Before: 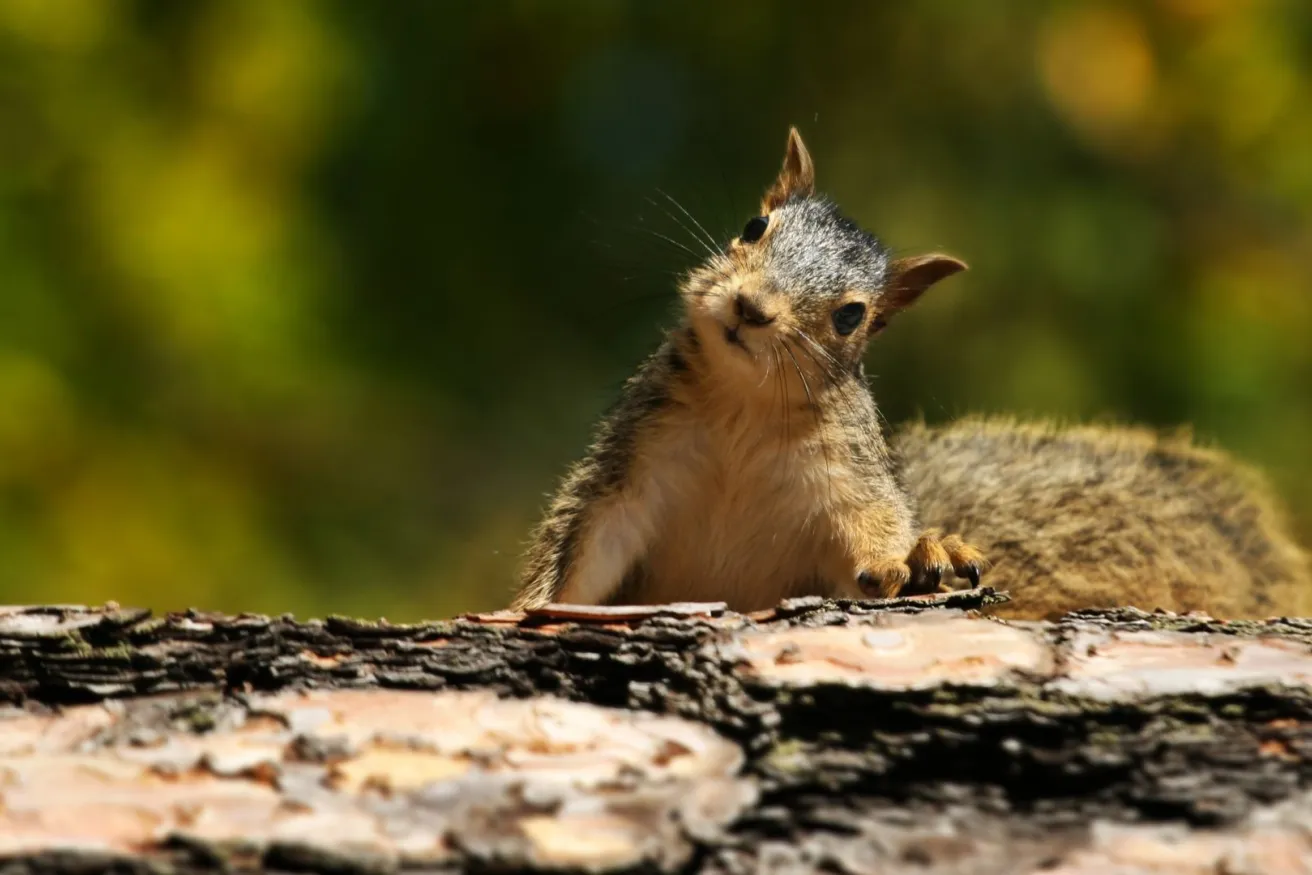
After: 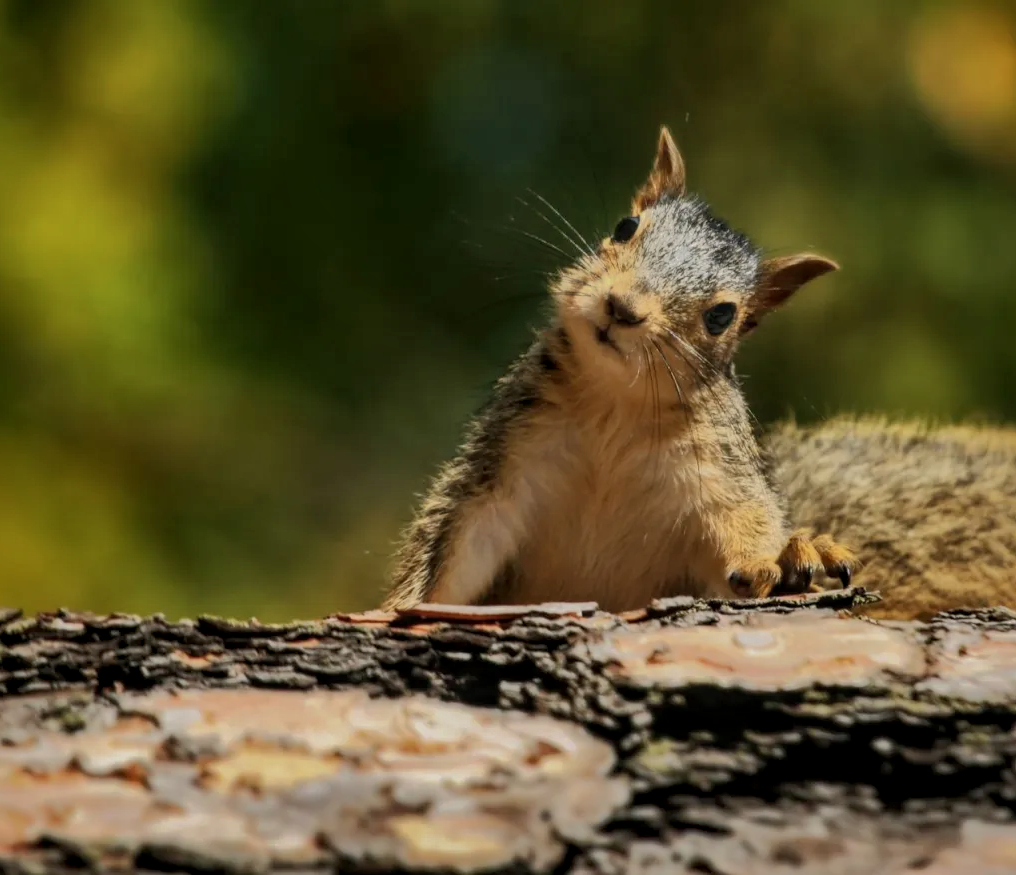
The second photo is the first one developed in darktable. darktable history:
shadows and highlights: shadows 38.43, highlights -74.54
crop: left 9.88%, right 12.664%
exposure: exposure -0.177 EV, compensate highlight preservation false
local contrast: detail 130%
